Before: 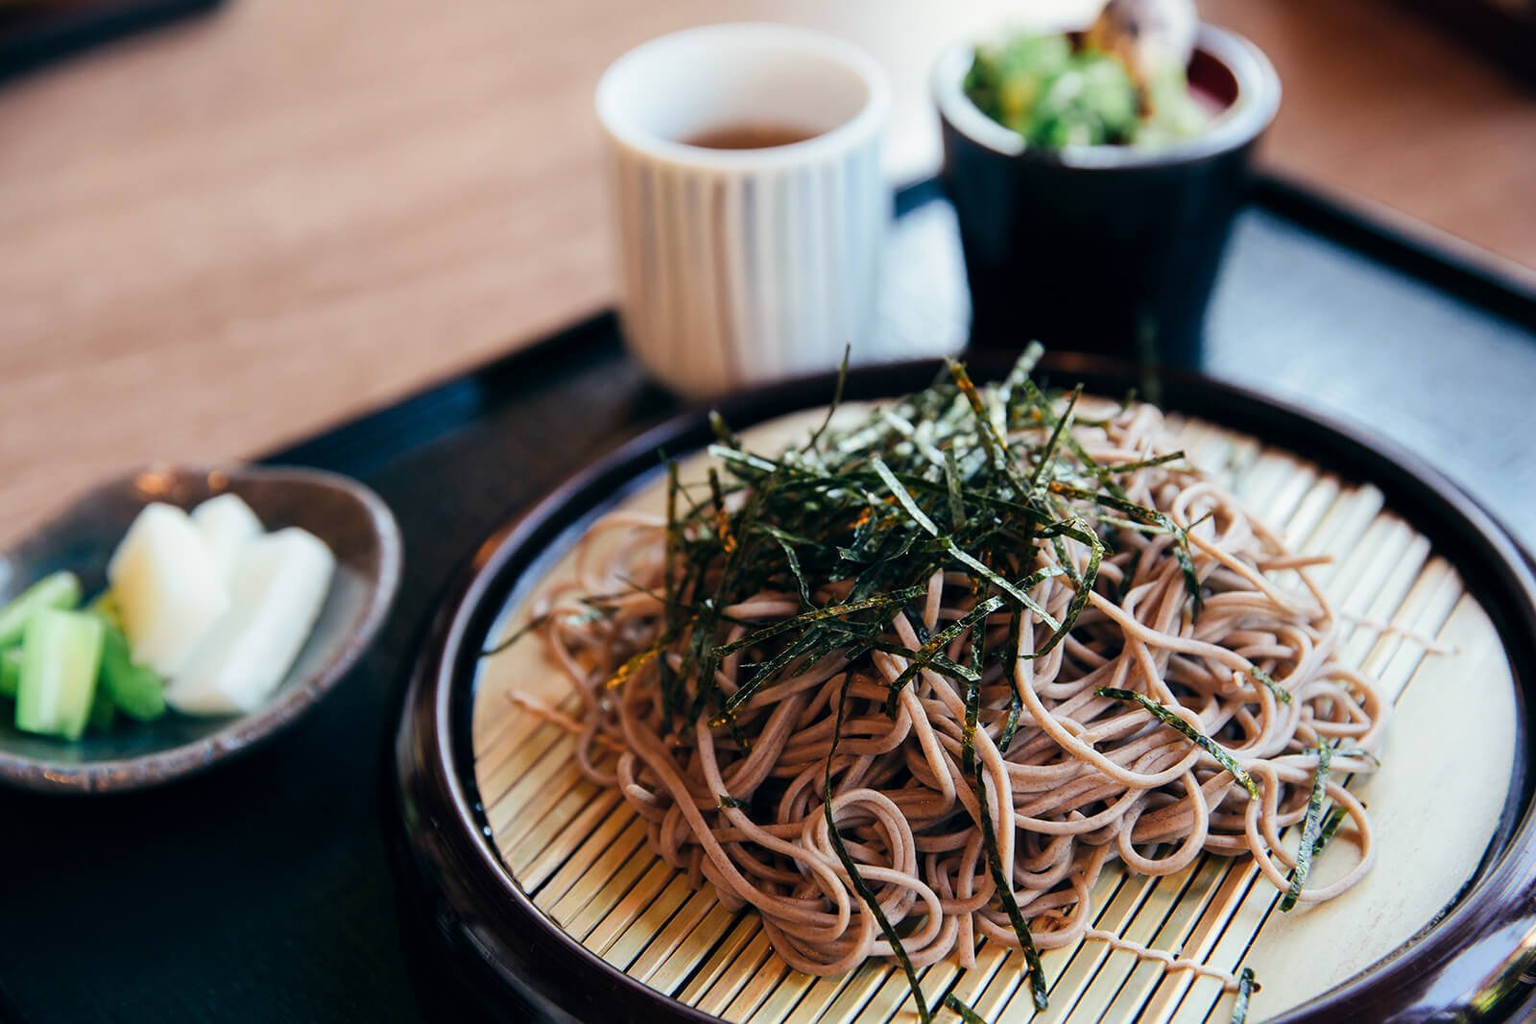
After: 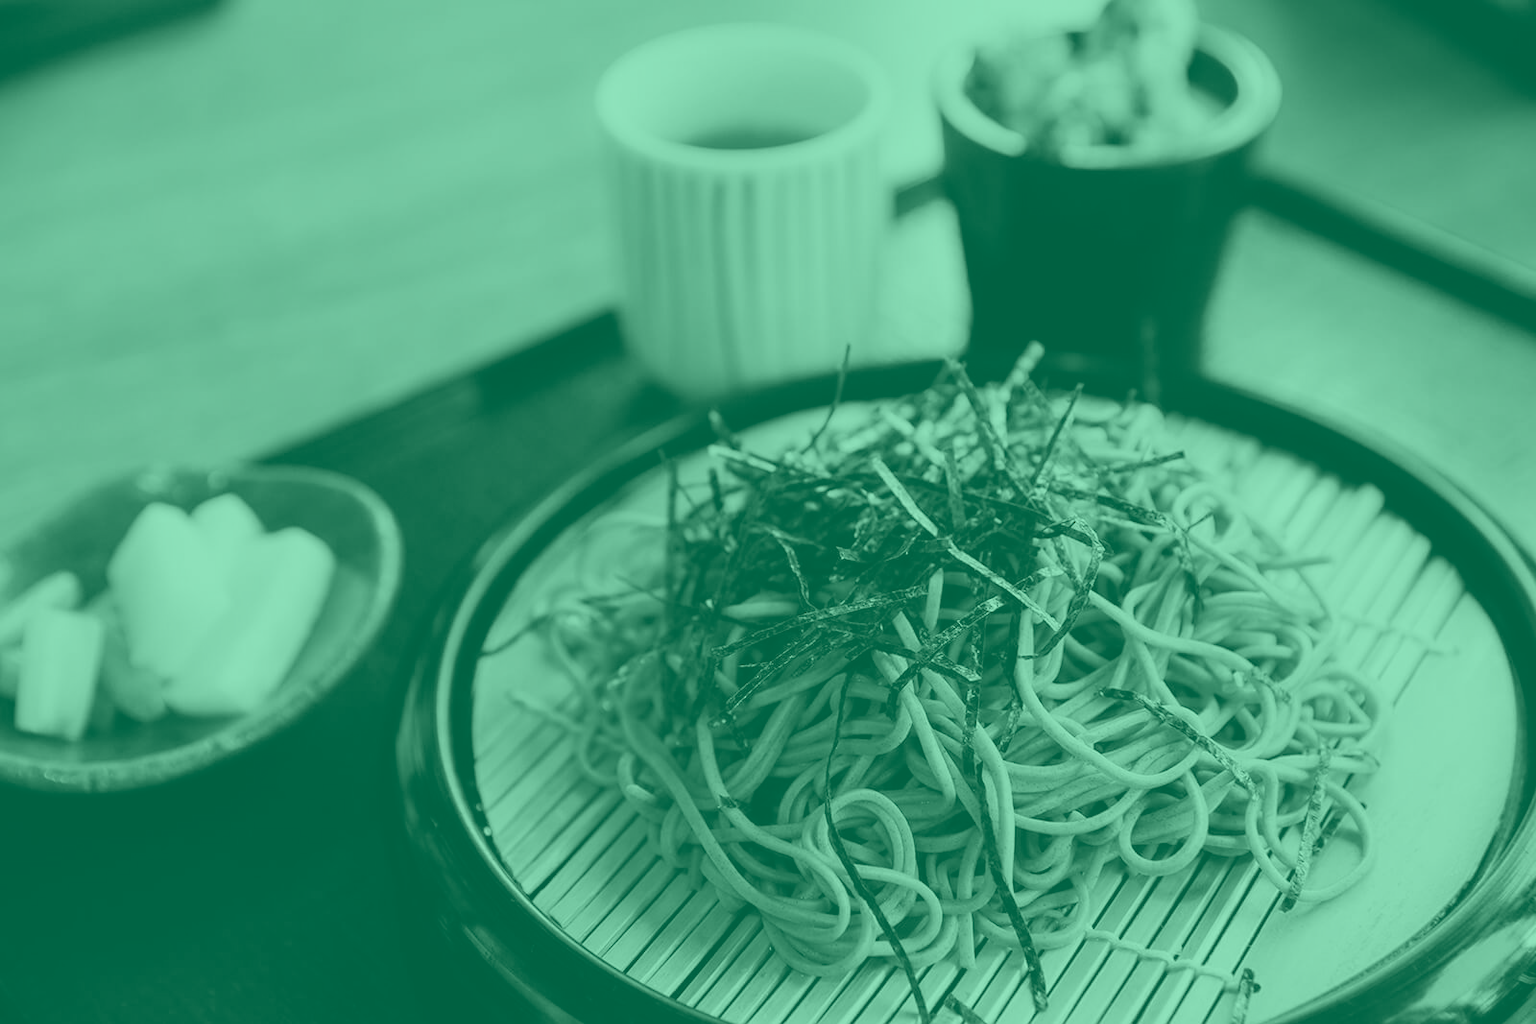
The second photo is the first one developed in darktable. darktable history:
white balance: red 1.045, blue 0.932
velvia: strength 45%
colorize: hue 147.6°, saturation 65%, lightness 21.64%
